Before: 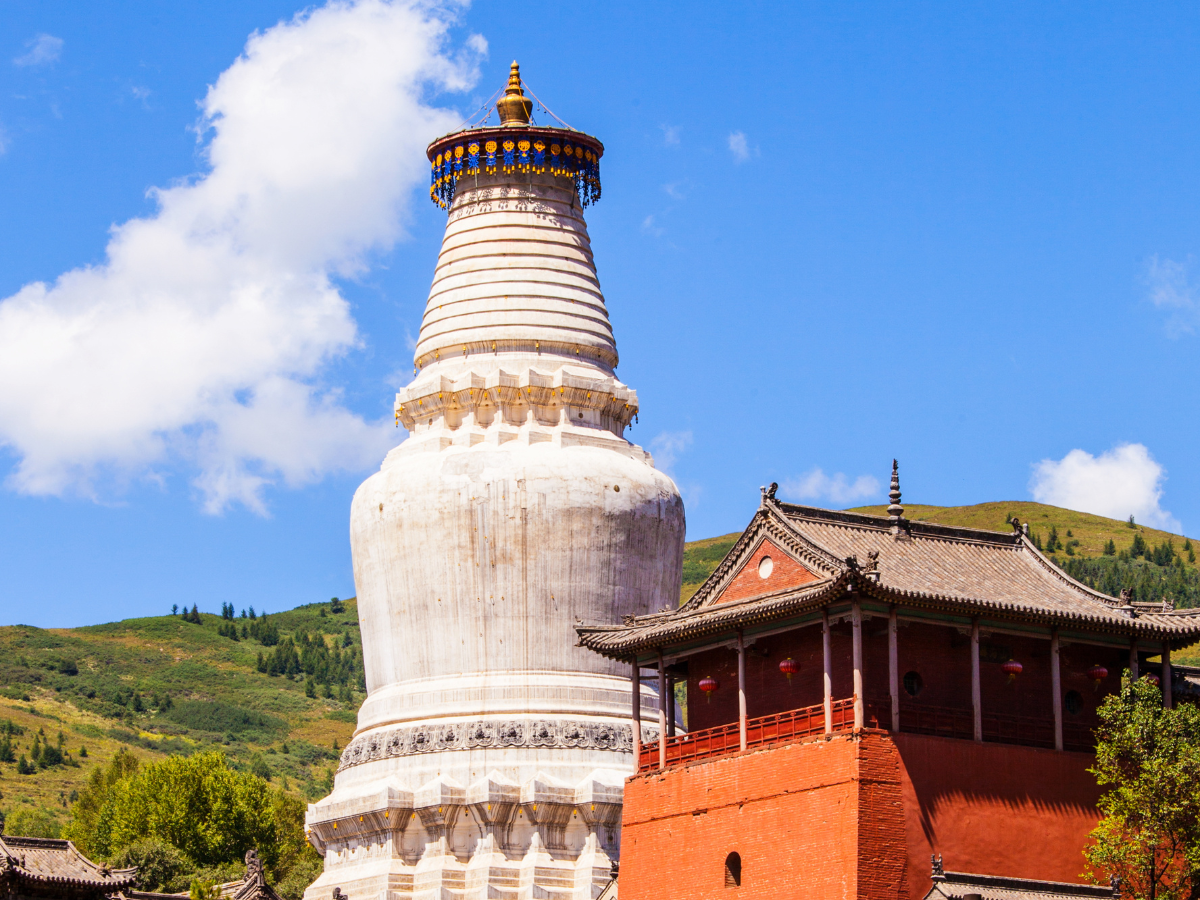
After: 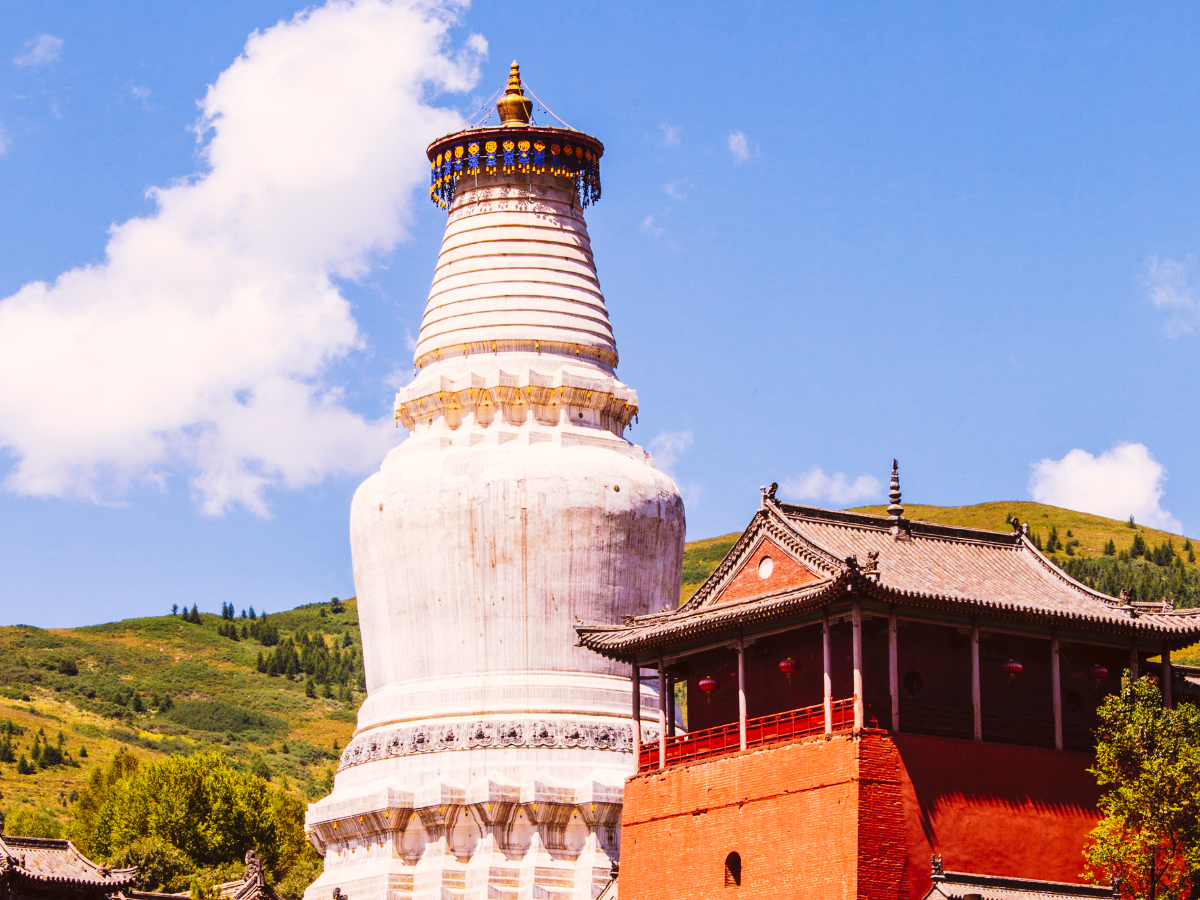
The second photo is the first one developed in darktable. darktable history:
tone curve: curves: ch0 [(0, 0) (0.003, 0.024) (0.011, 0.032) (0.025, 0.041) (0.044, 0.054) (0.069, 0.069) (0.1, 0.09) (0.136, 0.116) (0.177, 0.162) (0.224, 0.213) (0.277, 0.278) (0.335, 0.359) (0.399, 0.447) (0.468, 0.543) (0.543, 0.621) (0.623, 0.717) (0.709, 0.807) (0.801, 0.876) (0.898, 0.934) (1, 1)], preserve colors none
color look up table: target L [87.99, 87.74, 83.39, 85.35, 84.58, 72.51, 74.77, 67.24, 62.53, 58.77, 57.77, 38.76, 36.17, 200.71, 77.32, 68.86, 68.64, 52.4, 62.47, 48.08, 54.65, 50.6, 45.92, 49.69, 33.24, 28.1, 29.84, 27.09, 4.57, 79.97, 74.38, 72.56, 68.52, 54.83, 63.99, 63.42, 52.55, 54.45, 47.4, 41.75, 34.69, 30.59, 25.57, 20.86, 8.637, 97.2, 71.59, 62.26, 48.08], target a [-14.81, -30.91, -52.17, -52.6, -0.279, 5.594, 5.846, -33.92, -43.58, -32.8, -3.669, -19.6, -18.15, 0, 28.3, 31.25, 25.48, 60.41, 24.71, 66.39, 32.67, 13.34, 64.43, 8.303, 44.96, 34.54, 9.435, 40.65, 20.14, 35.64, 24.19, 18.04, 46.86, 74.39, 63.89, 39.66, 63.76, 12.67, 33.9, 4.836, 53.43, 36.29, 40.91, 5.736, 29.28, -4.457, -21.84, -5.478, -4.54], target b [87.74, -2.649, 69.33, 31.5, 35.71, 58.1, 7.94, 31.71, 55.08, 3.769, 53.06, 36.67, 4.068, -0.001, 14.41, 37.69, 66.31, 14.97, 57.05, 55.69, 22.21, 3.033, 42.27, 34.97, 46.06, 18.61, 18.66, 19.41, 7.324, -25.27, -12.69, -34.06, -14.9, -37.49, -50.5, -49.08, -17.86, -62.54, -28.9, -20.27, -54.99, -77.06, -6.588, -25.13, -43.67, 3.116, -28.8, -16.68, -42.12], num patches 49
